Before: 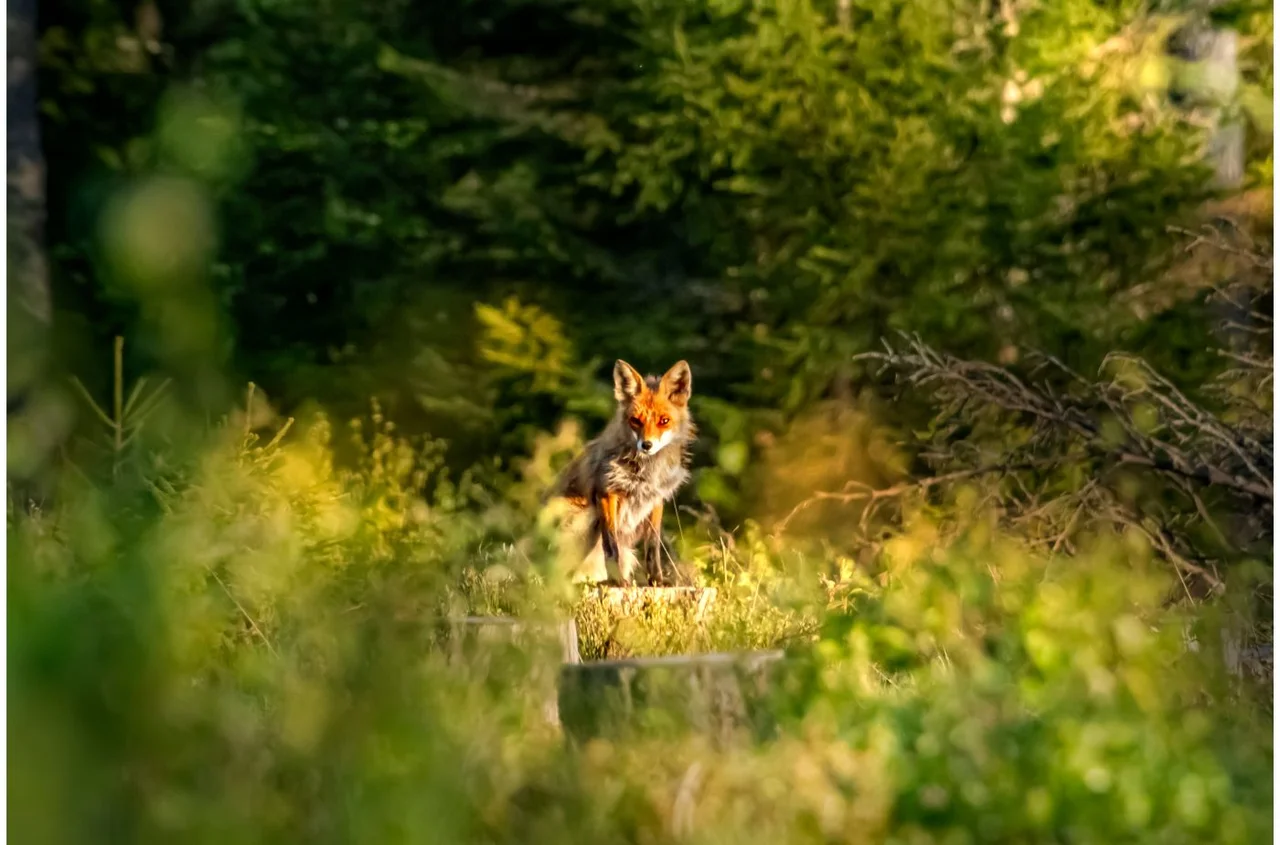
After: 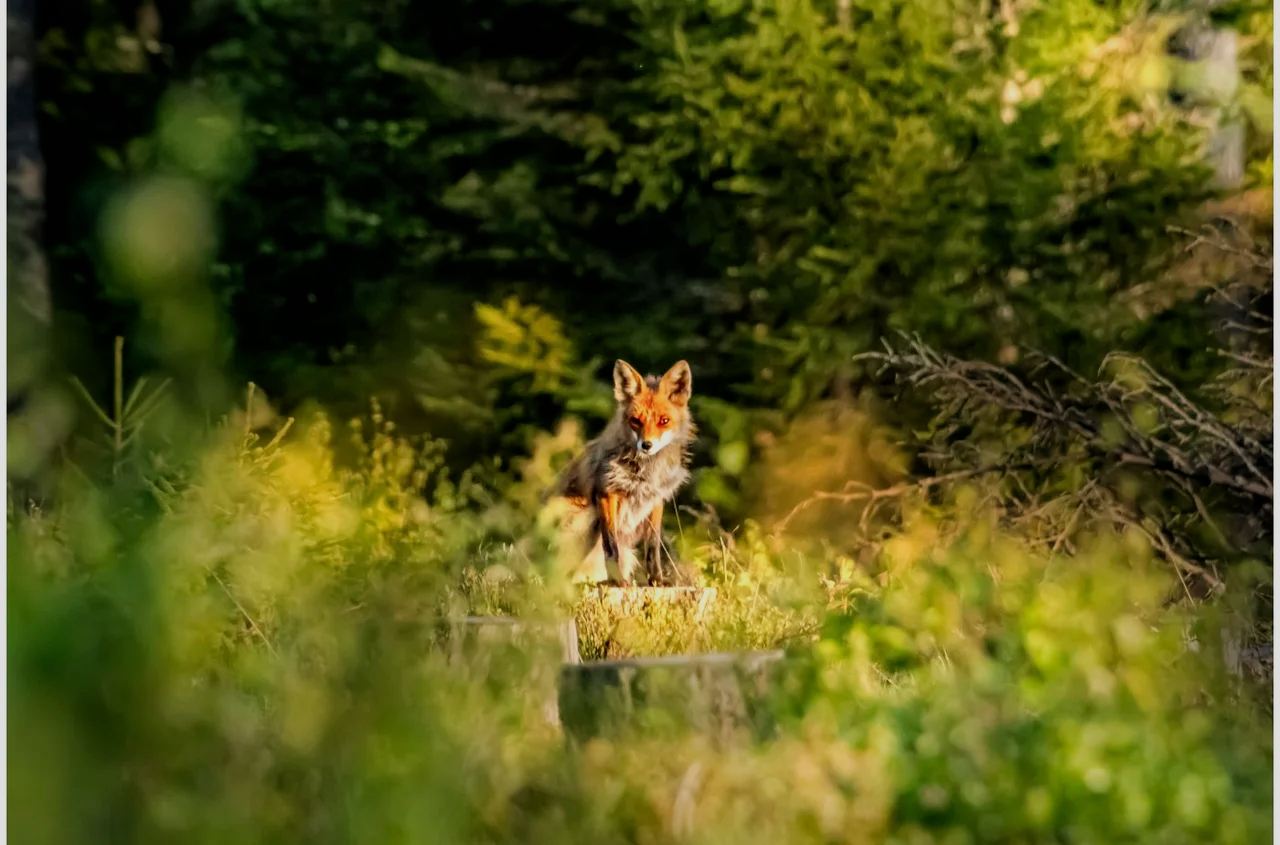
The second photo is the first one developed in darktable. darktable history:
filmic rgb: black relative exposure -8.15 EV, white relative exposure 3.77 EV, hardness 4.45
